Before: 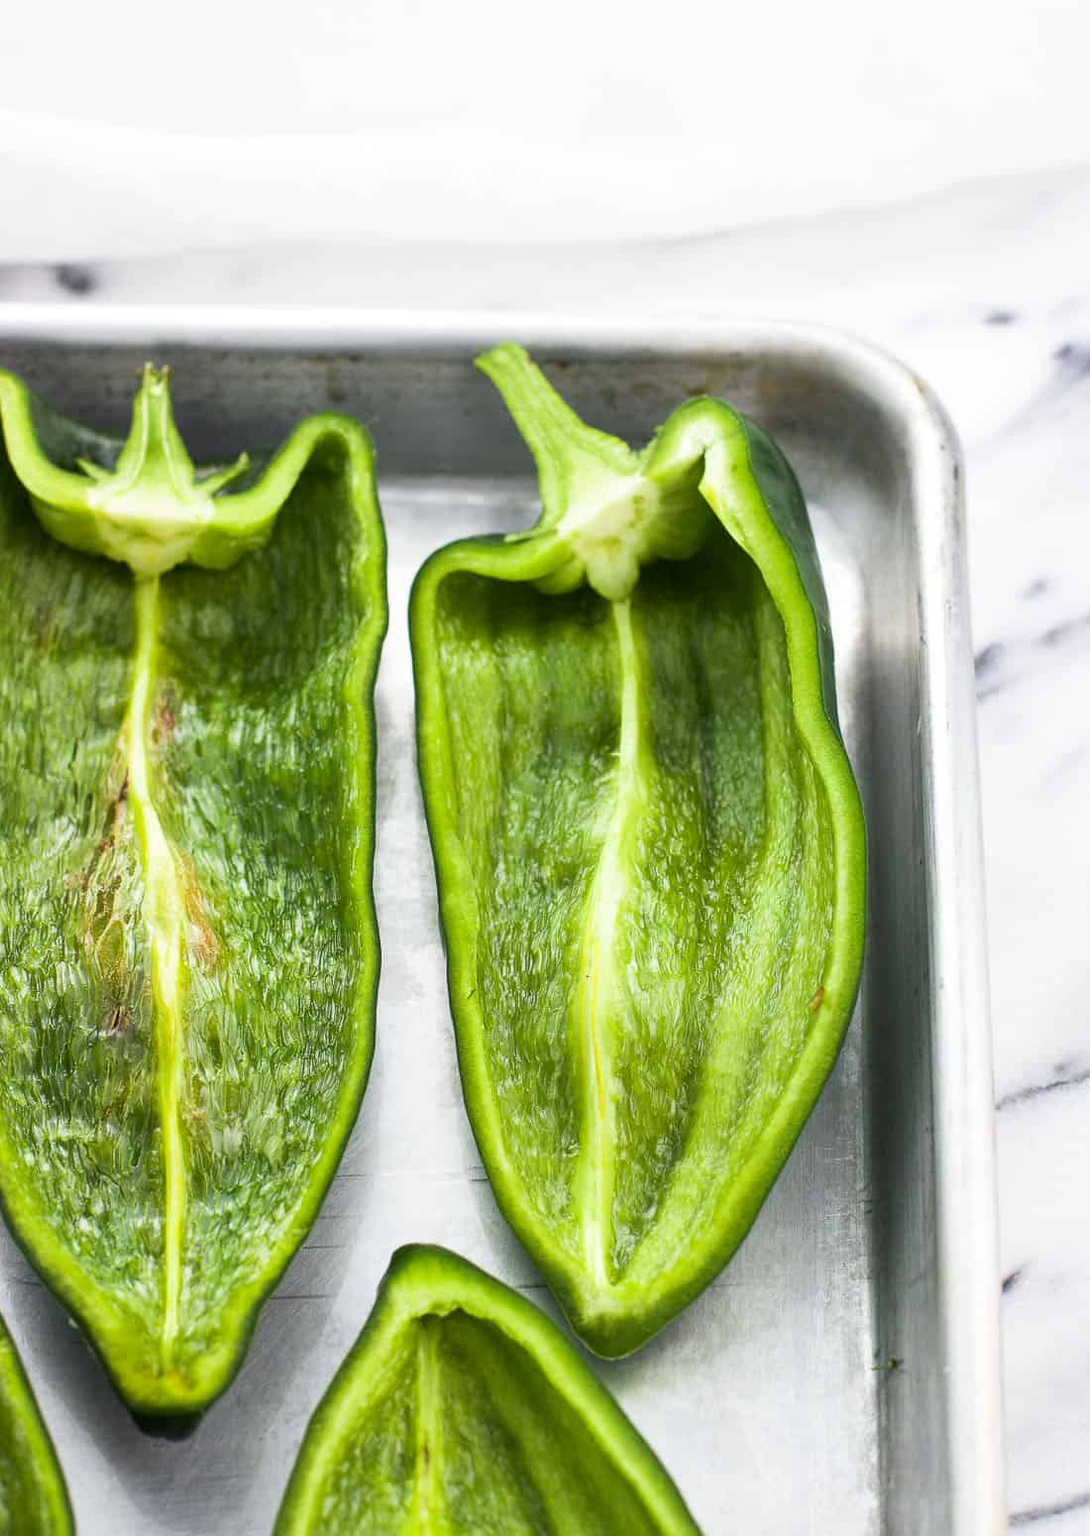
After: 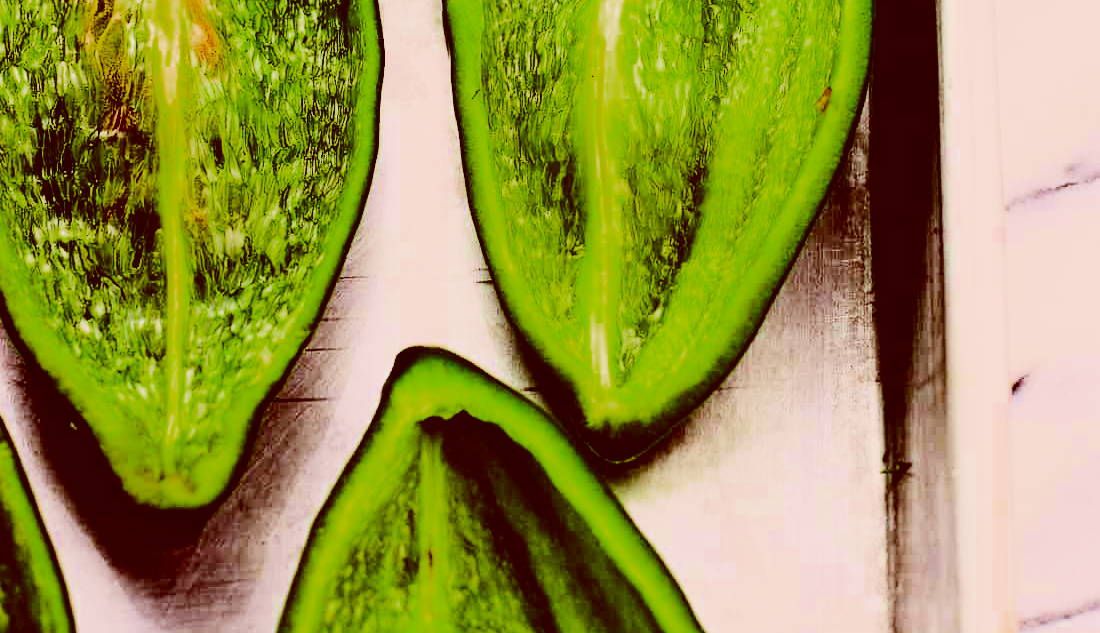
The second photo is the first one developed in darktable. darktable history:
exposure: black level correction 0.001, exposure 0.5 EV, compensate highlight preservation false
crop and rotate: top 58.663%, bottom 0.438%
filmic rgb: black relative exposure -7.65 EV, white relative exposure 4.56 EV, hardness 3.61, color science v6 (2022)
contrast brightness saturation: contrast 0.754, brightness -0.996, saturation 0.981
color correction: highlights a* 9.31, highlights b* 8.87, shadows a* 39.88, shadows b* 39.57, saturation 0.817
color zones: curves: ch0 [(0.27, 0.396) (0.563, 0.504) (0.75, 0.5) (0.787, 0.307)]
